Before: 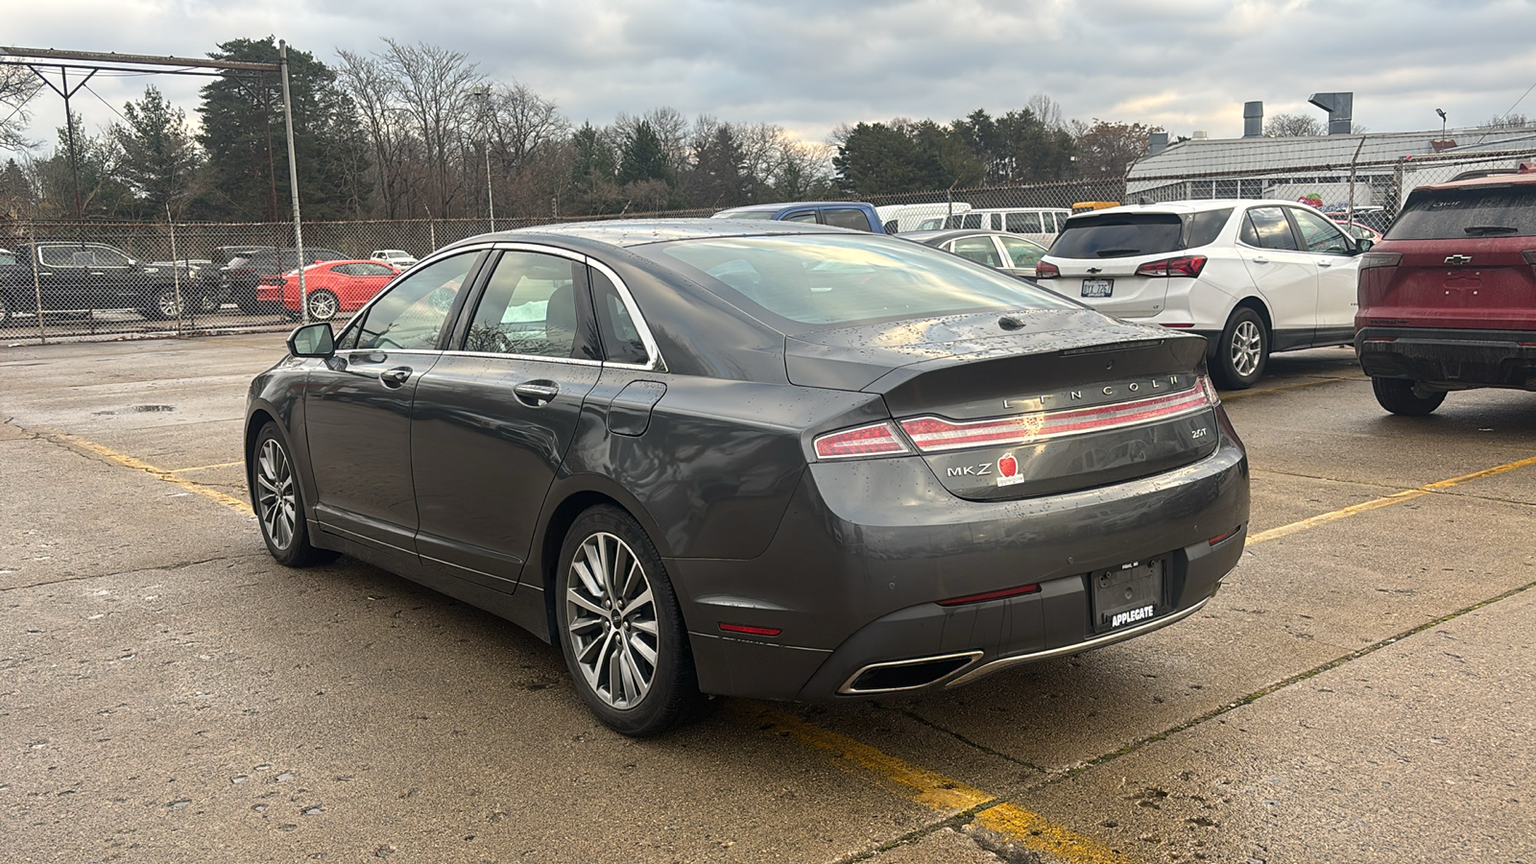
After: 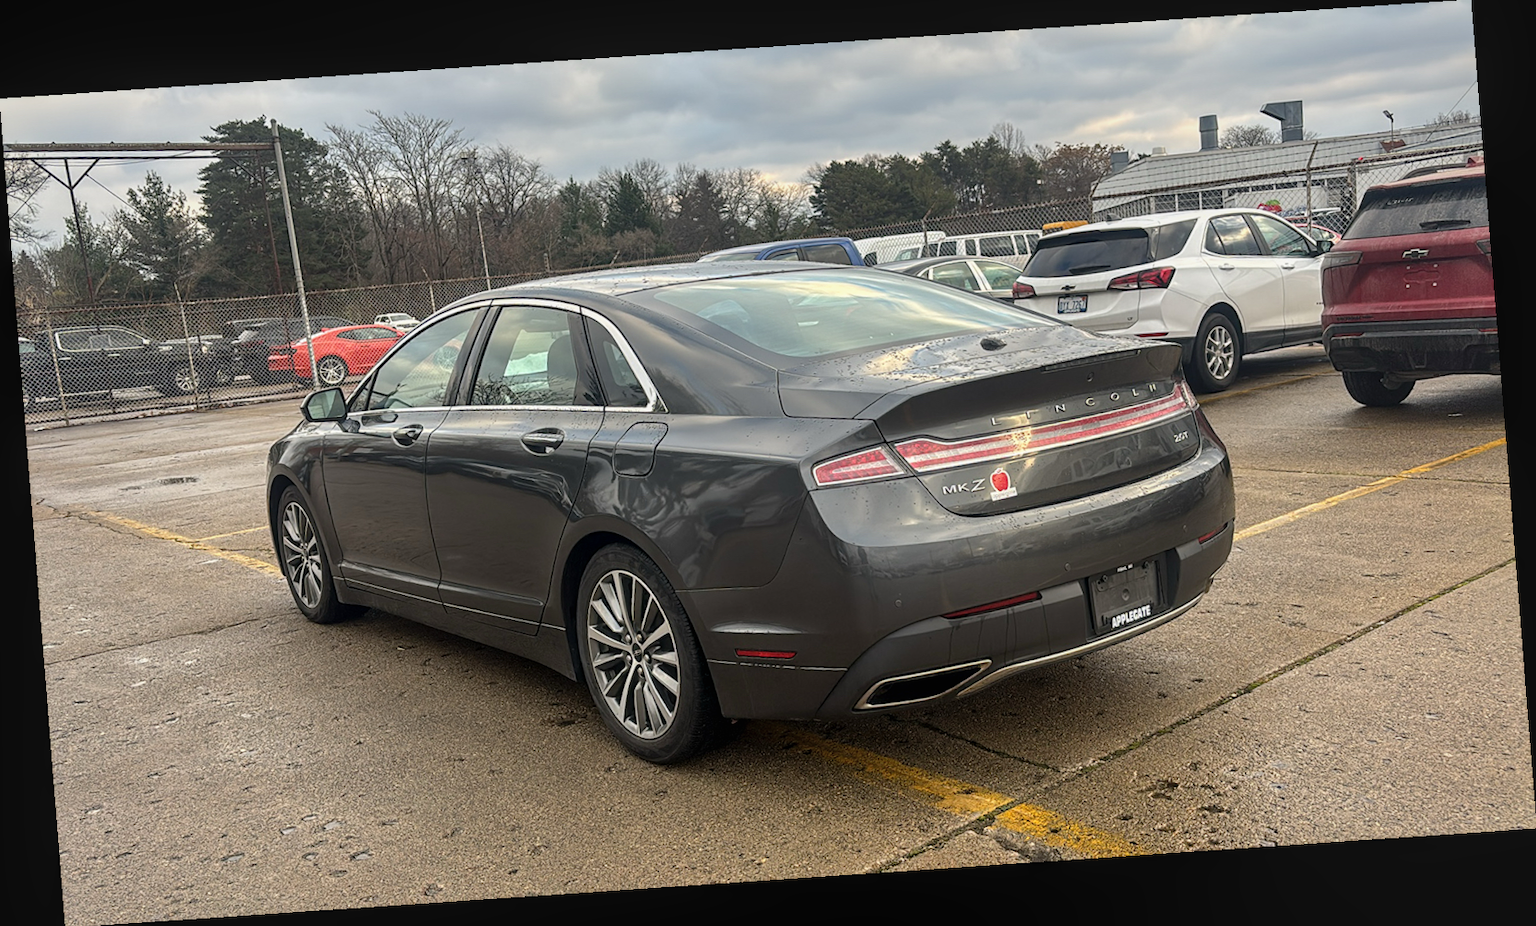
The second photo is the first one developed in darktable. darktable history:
color balance: mode lift, gamma, gain (sRGB), lift [0.97, 1, 1, 1], gamma [1.03, 1, 1, 1]
local contrast: detail 110%
shadows and highlights: shadows 32, highlights -32, soften with gaussian
rotate and perspective: rotation -4.2°, shear 0.006, automatic cropping off
